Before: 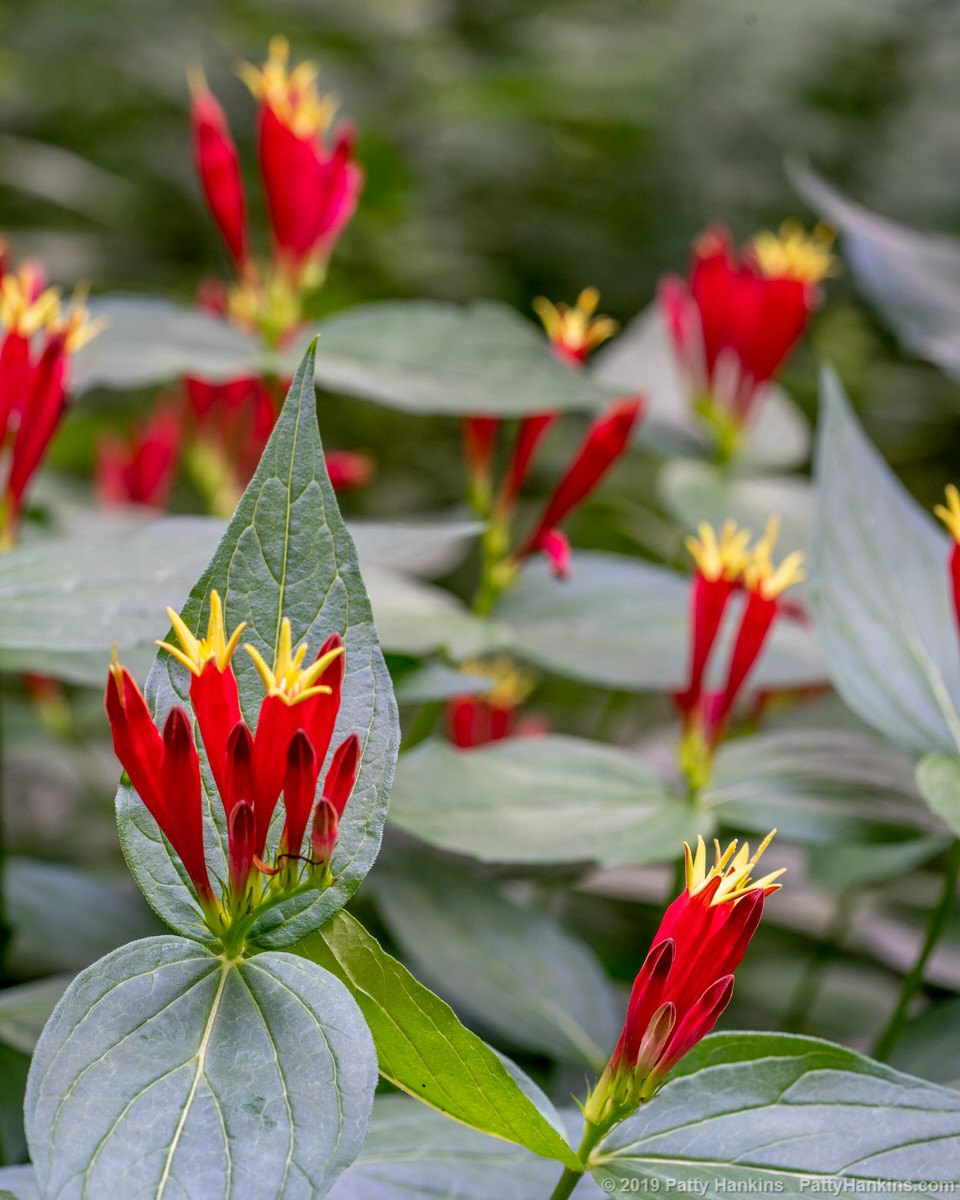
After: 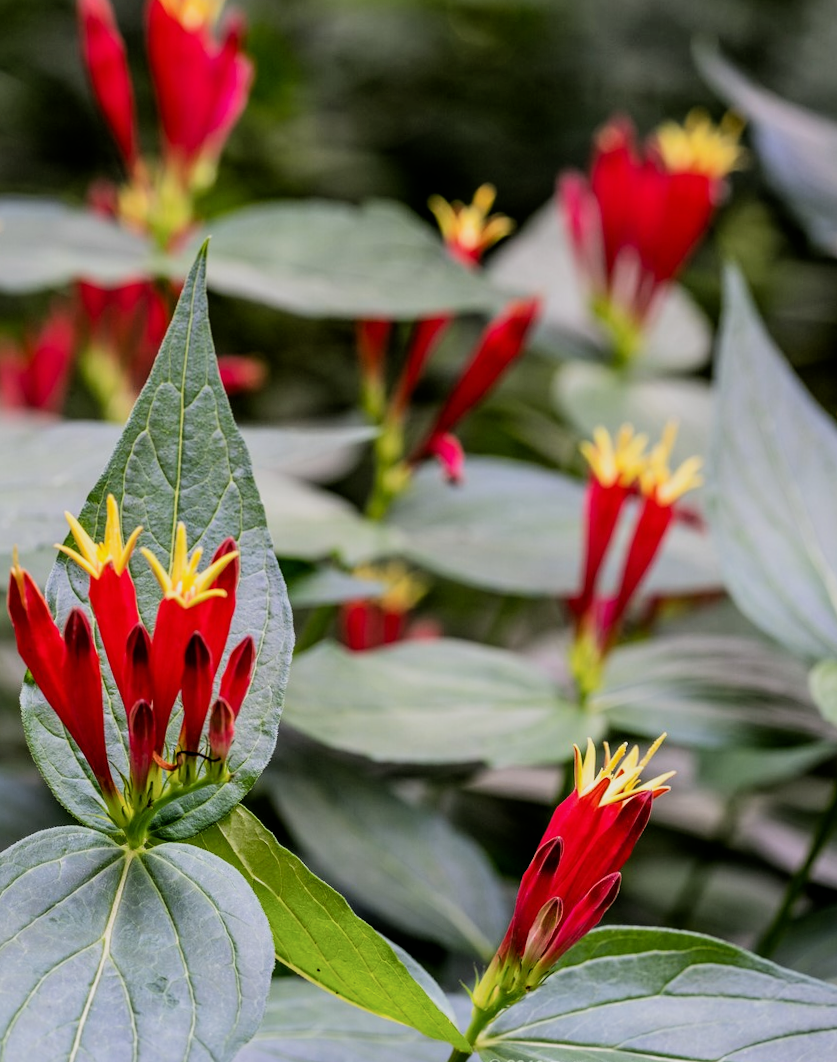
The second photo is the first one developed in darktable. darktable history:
rotate and perspective: rotation 0.074°, lens shift (vertical) 0.096, lens shift (horizontal) -0.041, crop left 0.043, crop right 0.952, crop top 0.024, crop bottom 0.979
filmic rgb: black relative exposure -5 EV, hardness 2.88, contrast 1.4, highlights saturation mix -30%
crop and rotate: left 8.262%, top 9.226%
